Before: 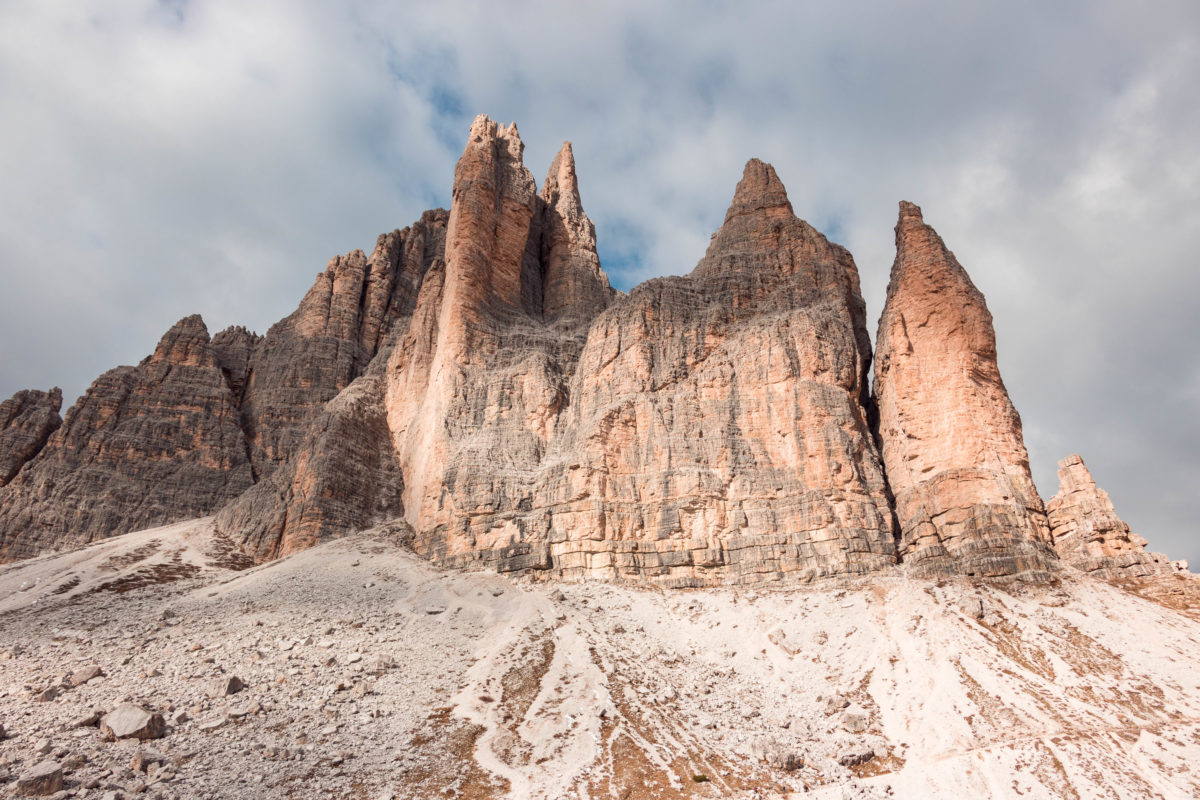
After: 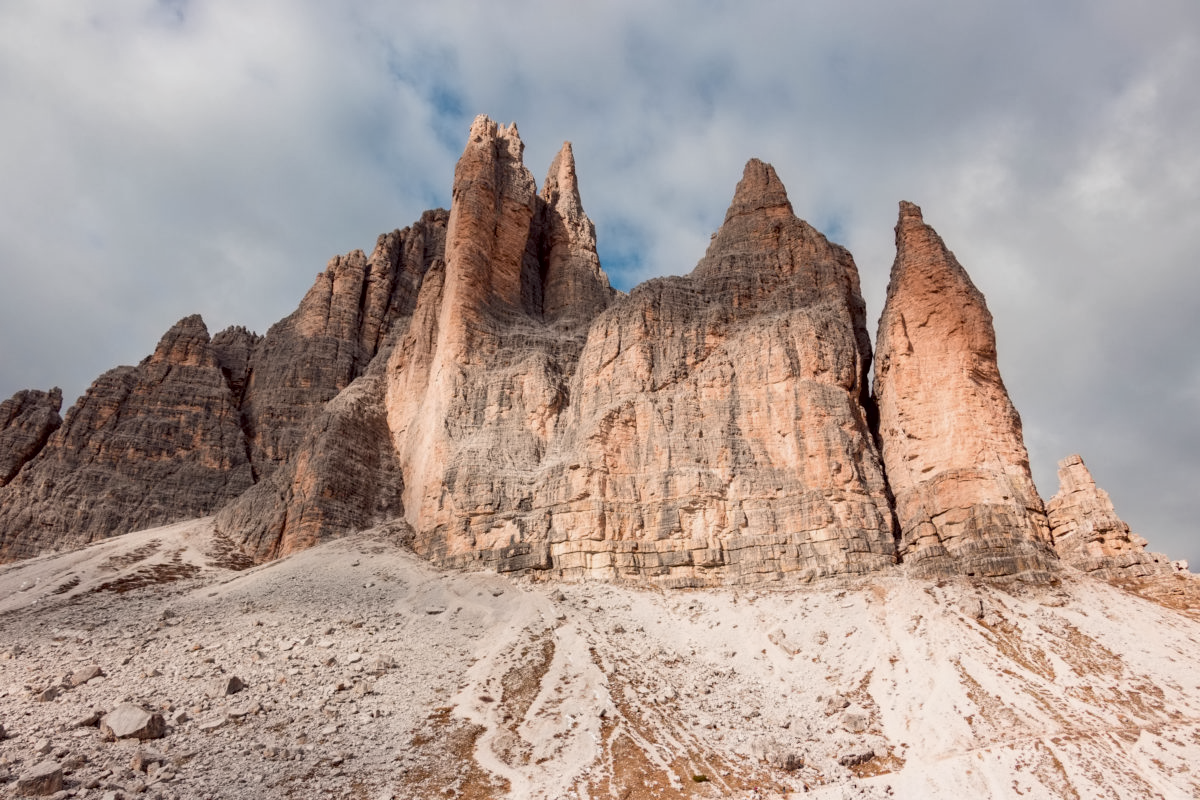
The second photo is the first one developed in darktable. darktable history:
exposure: black level correction 0.009, exposure -0.167 EV, compensate highlight preservation false
contrast brightness saturation: saturation 0.096
contrast equalizer: y [[0.5 ×6], [0.5 ×6], [0.5 ×6], [0 ×6], [0, 0.039, 0.251, 0.29, 0.293, 0.292]], mix 0.279
